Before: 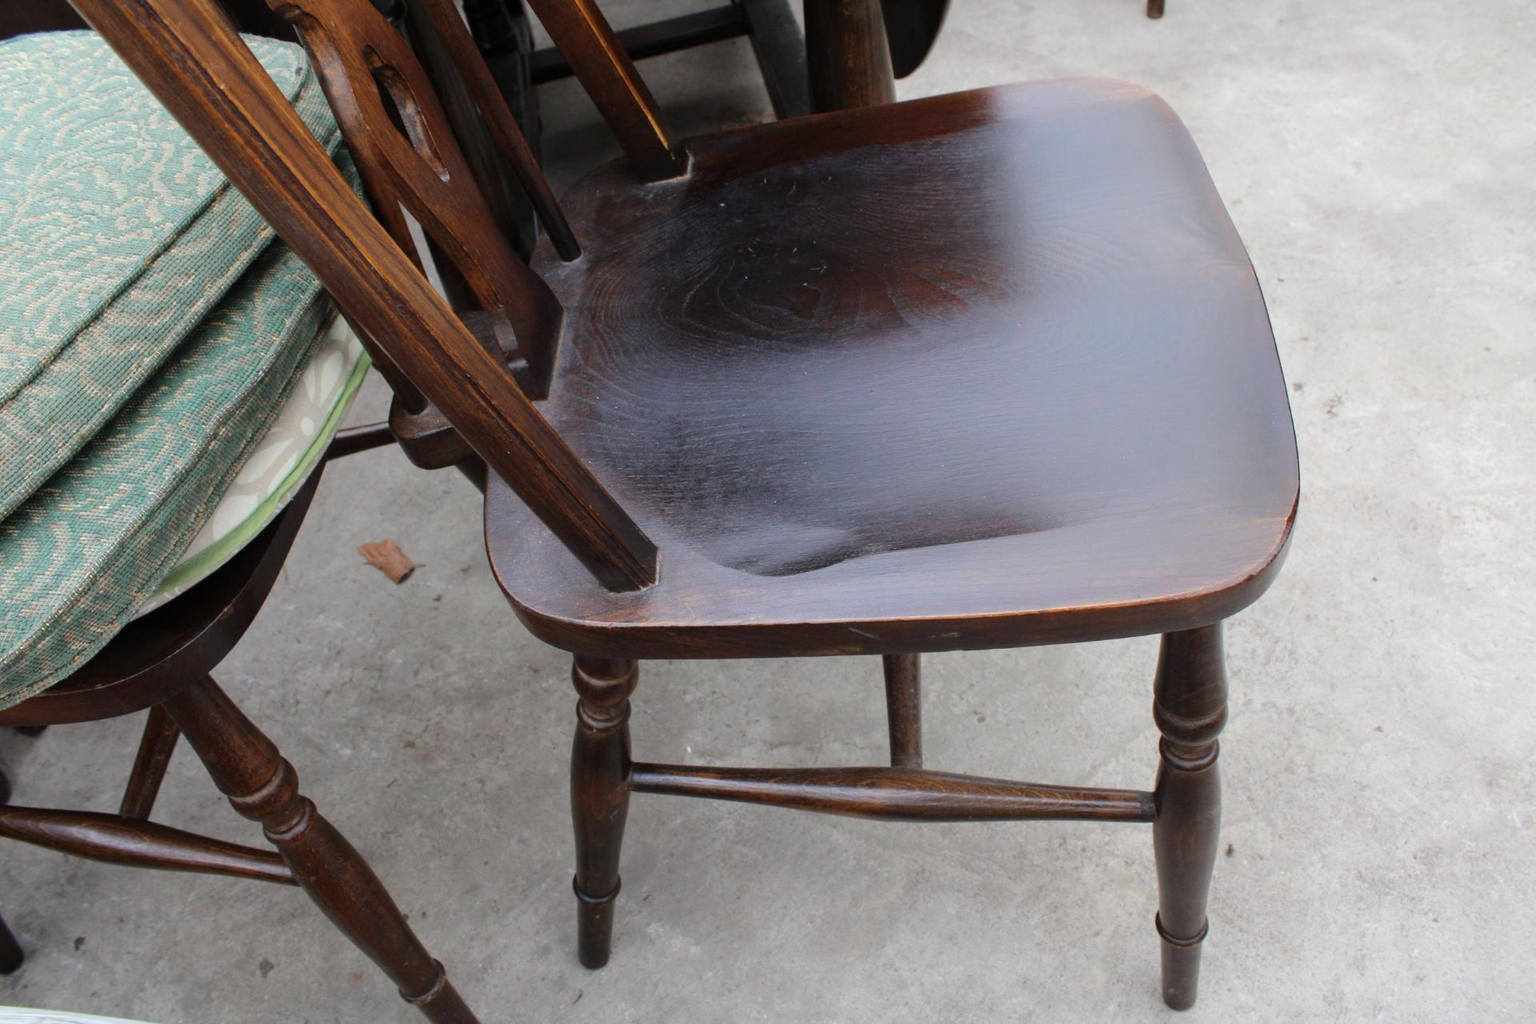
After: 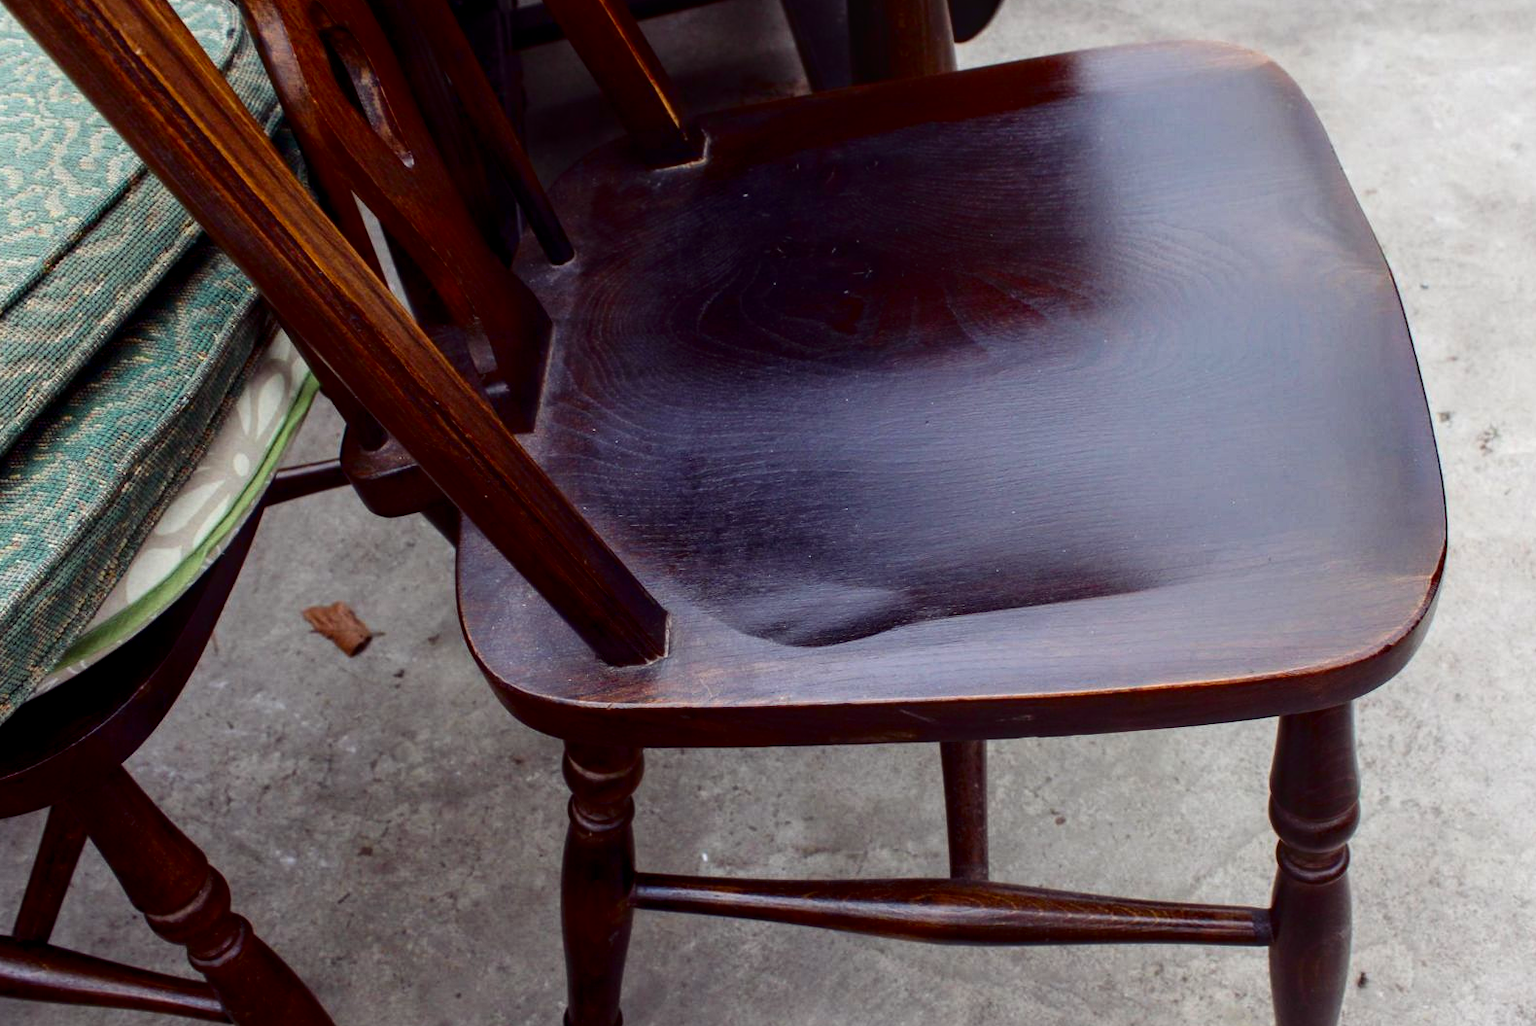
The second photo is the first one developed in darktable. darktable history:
local contrast: on, module defaults
crop and rotate: left 7.097%, top 4.375%, right 10.596%, bottom 13.113%
color balance rgb: shadows lift › luminance 0.267%, shadows lift › chroma 6.983%, shadows lift › hue 302.72°, perceptual saturation grading › global saturation 1.567%, perceptual saturation grading › highlights -2.444%, perceptual saturation grading › mid-tones 3.828%, perceptual saturation grading › shadows 7.135%, global vibrance 20%
contrast brightness saturation: contrast 0.188, brightness -0.227, saturation 0.119
